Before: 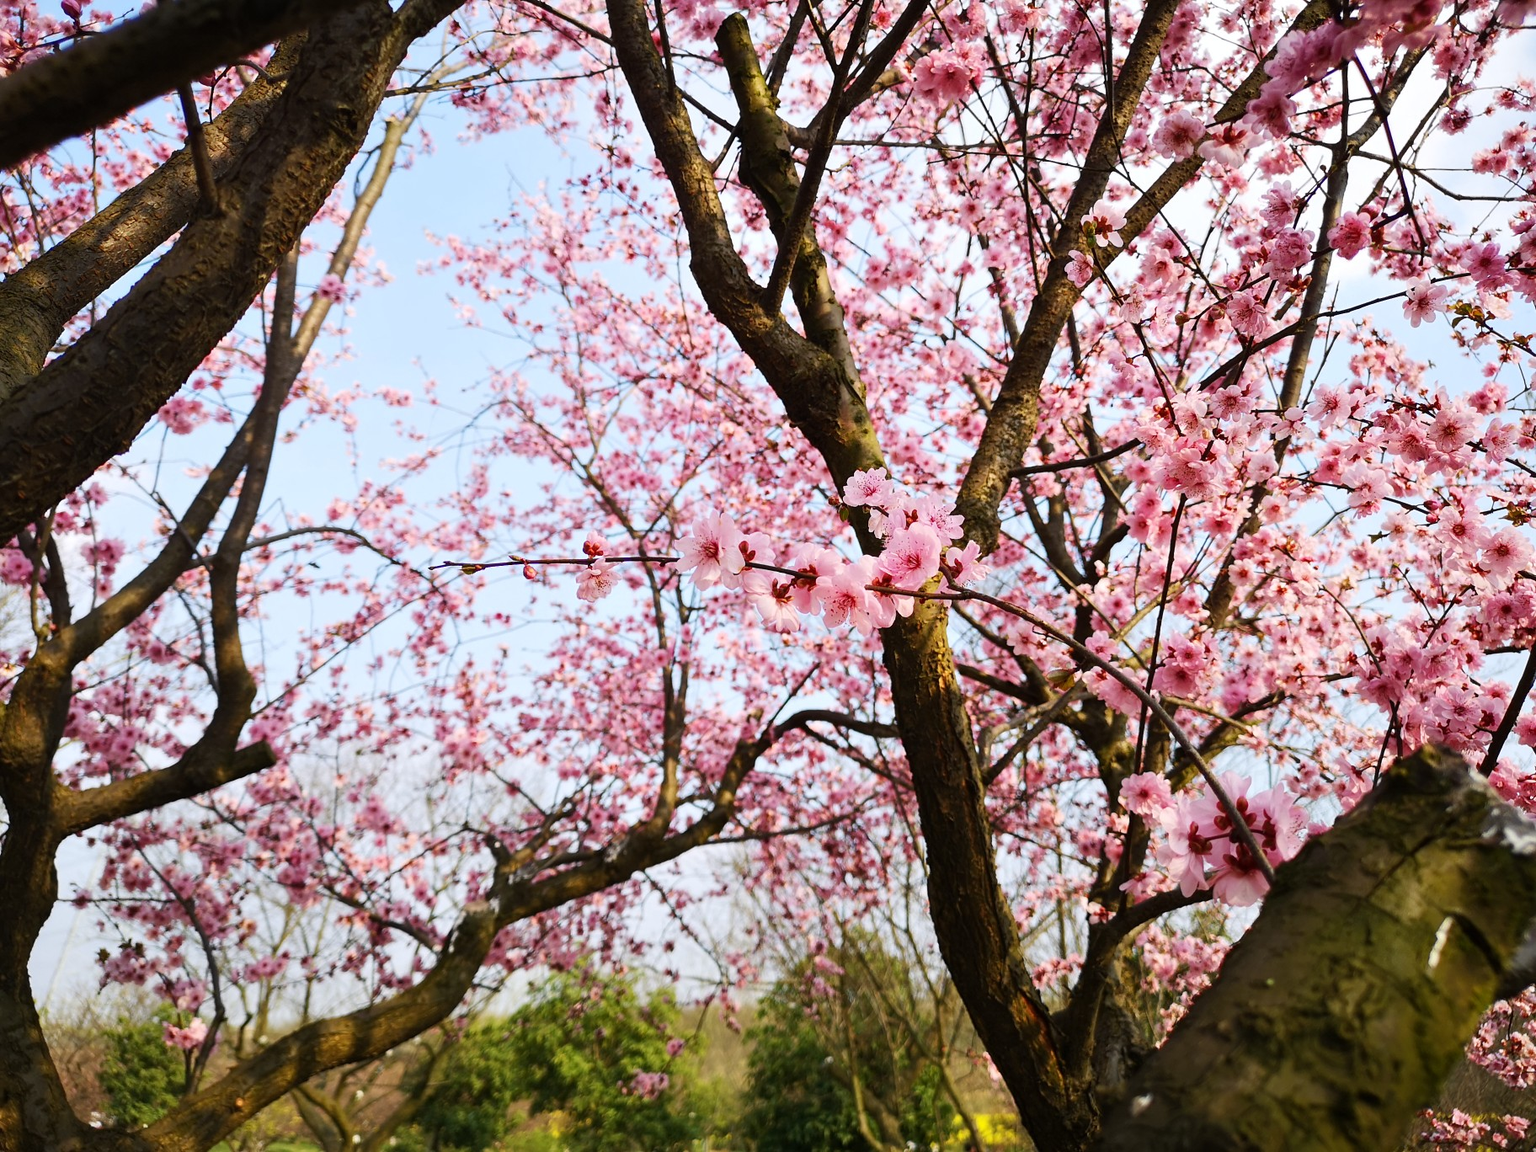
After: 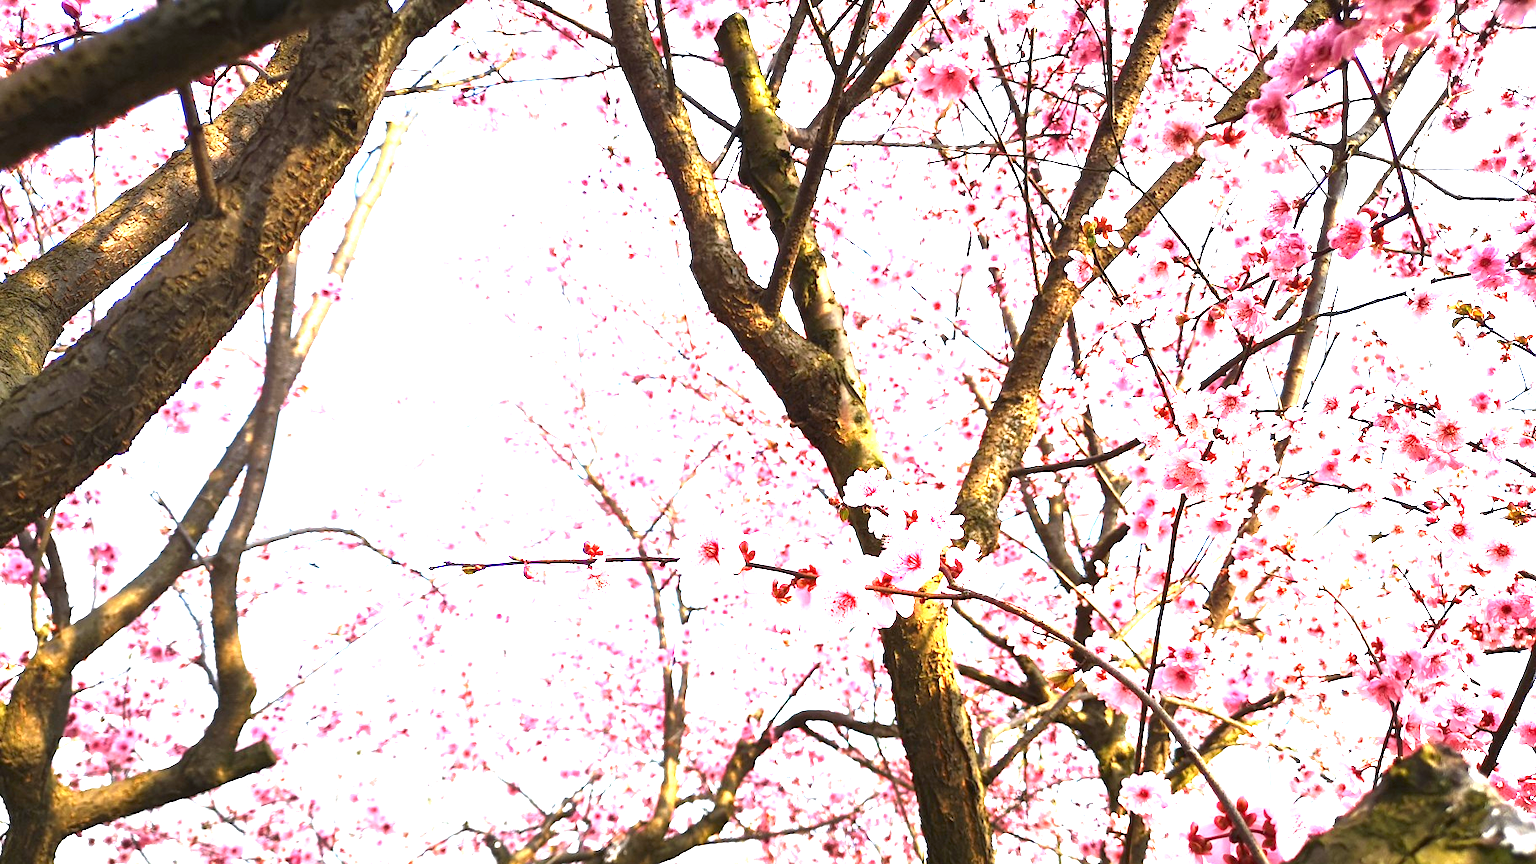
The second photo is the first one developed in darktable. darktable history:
crop: bottom 24.988%
exposure: black level correction 0, exposure 2.138 EV, compensate exposure bias true, compensate highlight preservation false
